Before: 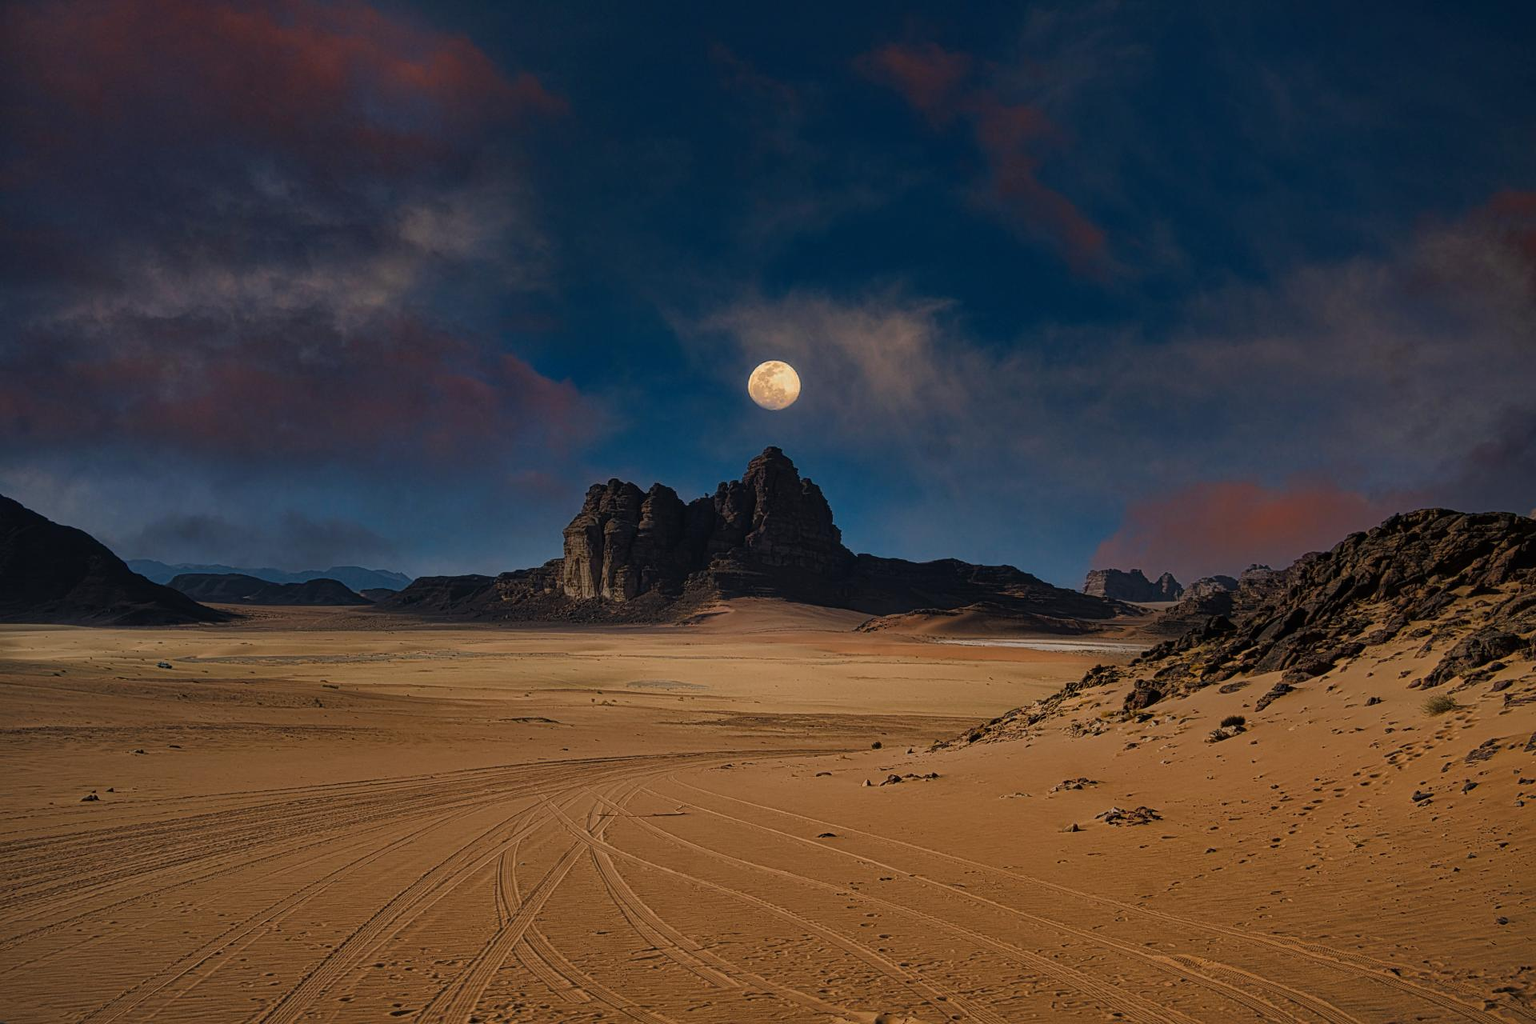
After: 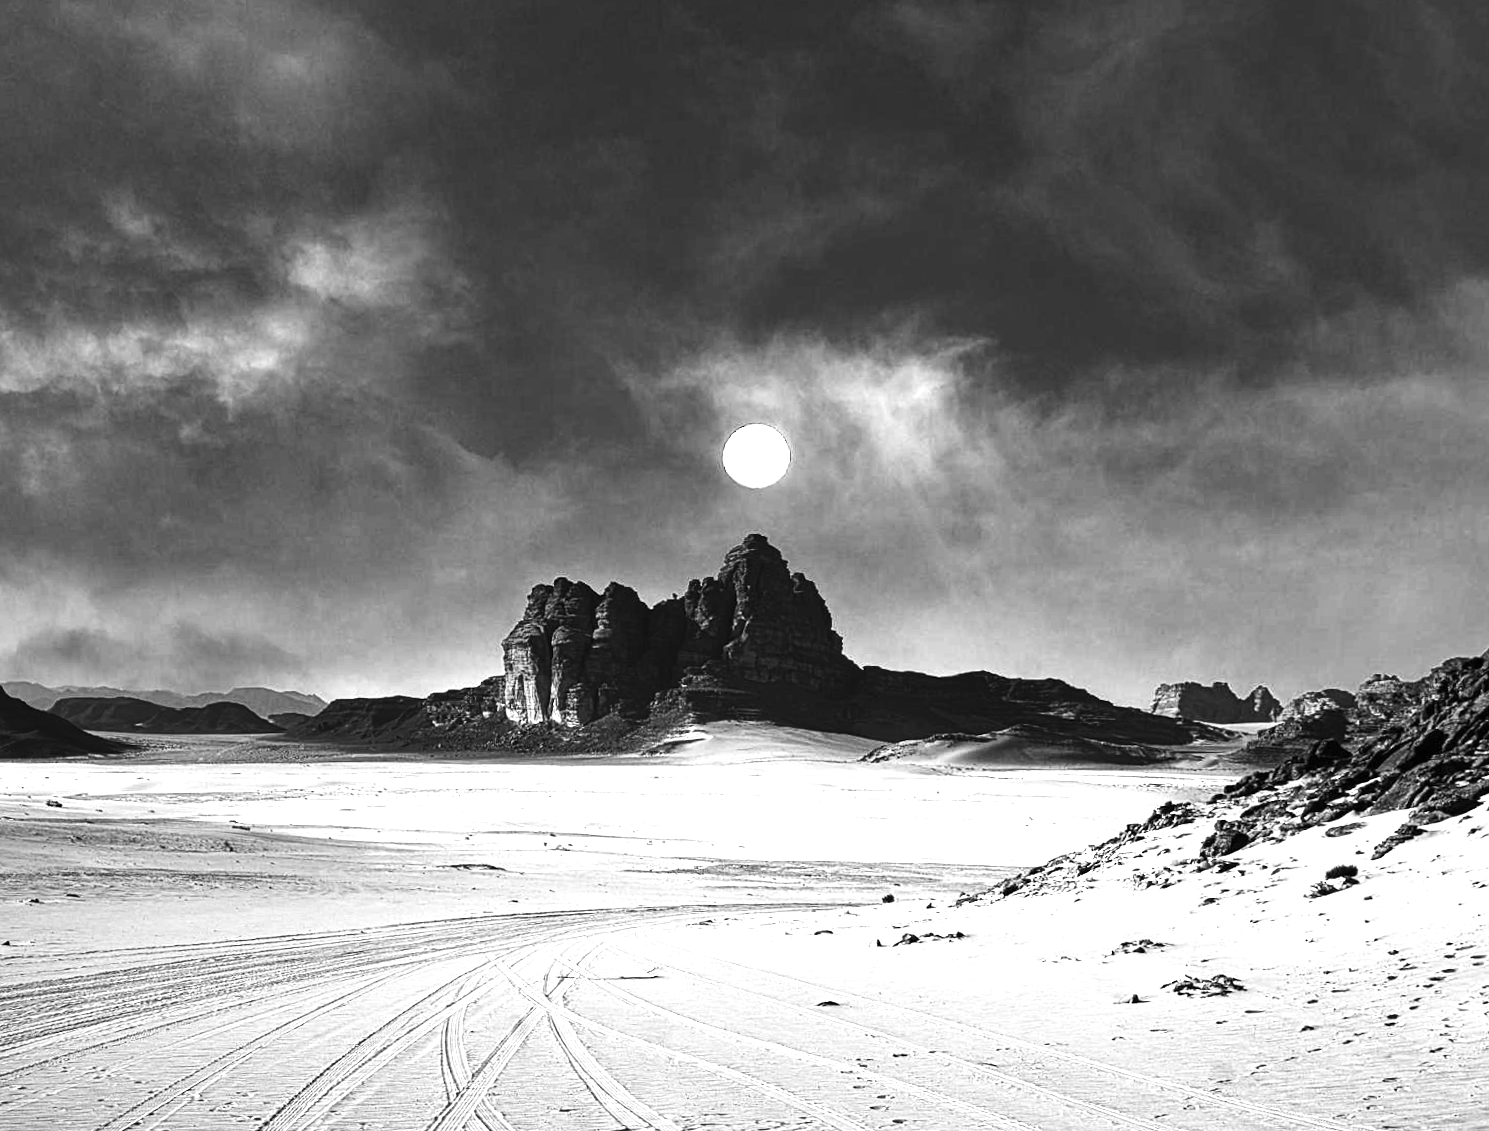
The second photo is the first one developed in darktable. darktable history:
monochrome: on, module defaults
rotate and perspective: rotation 0.062°, lens shift (vertical) 0.115, lens shift (horizontal) -0.133, crop left 0.047, crop right 0.94, crop top 0.061, crop bottom 0.94
color correction: highlights a* 4.02, highlights b* 4.98, shadows a* -7.55, shadows b* 4.98
crop and rotate: angle 1°, left 4.281%, top 0.642%, right 11.383%, bottom 2.486%
base curve: curves: ch0 [(0, 0) (0.028, 0.03) (0.121, 0.232) (0.46, 0.748) (0.859, 0.968) (1, 1)]
levels: levels [0, 0.281, 0.562]
